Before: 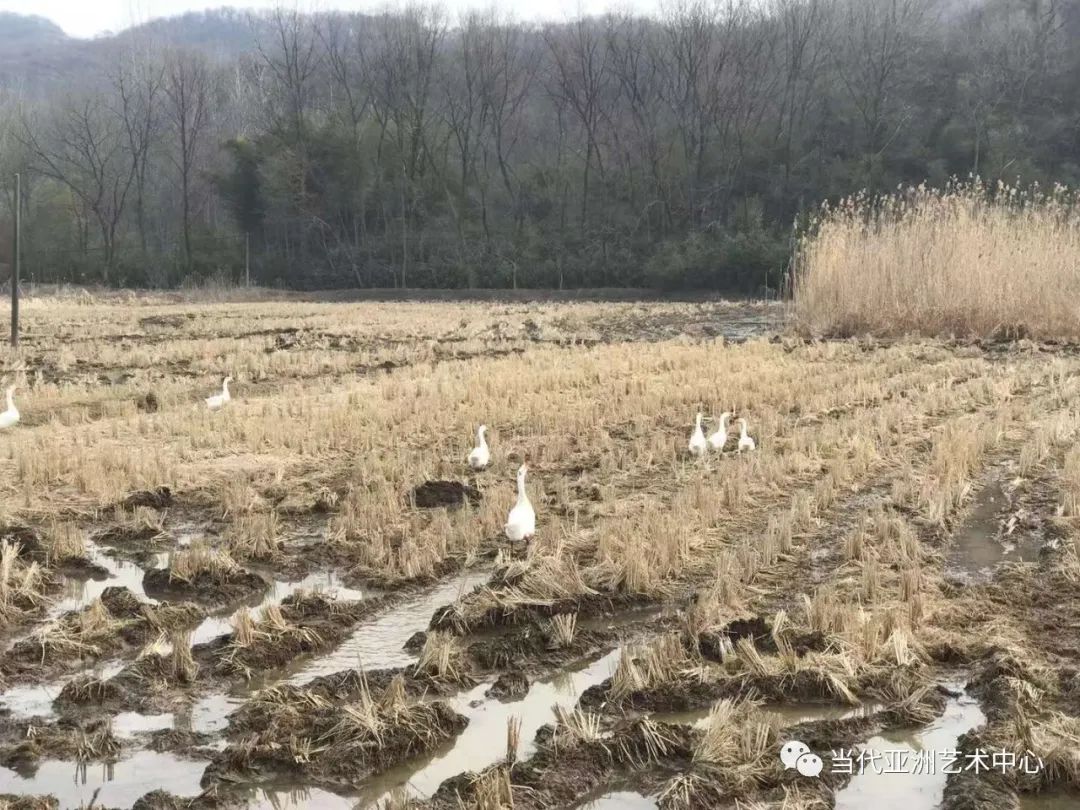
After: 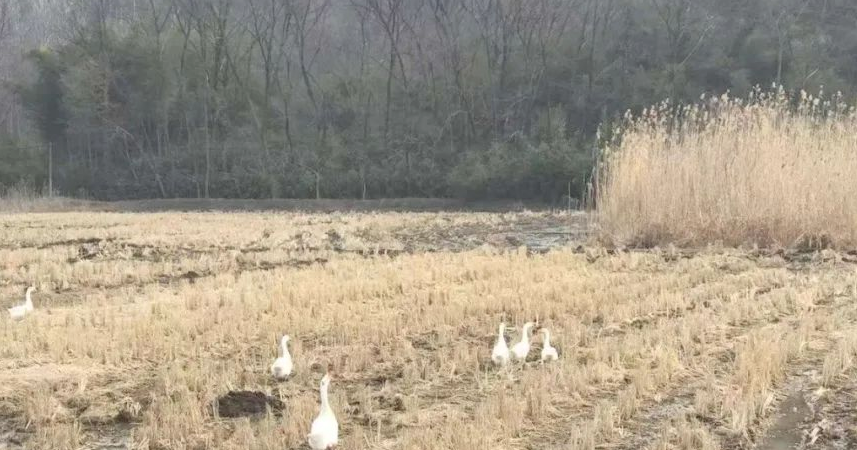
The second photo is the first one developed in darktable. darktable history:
crop: left 18.26%, top 11.113%, right 2.342%, bottom 33.287%
contrast brightness saturation: brightness 0.153
